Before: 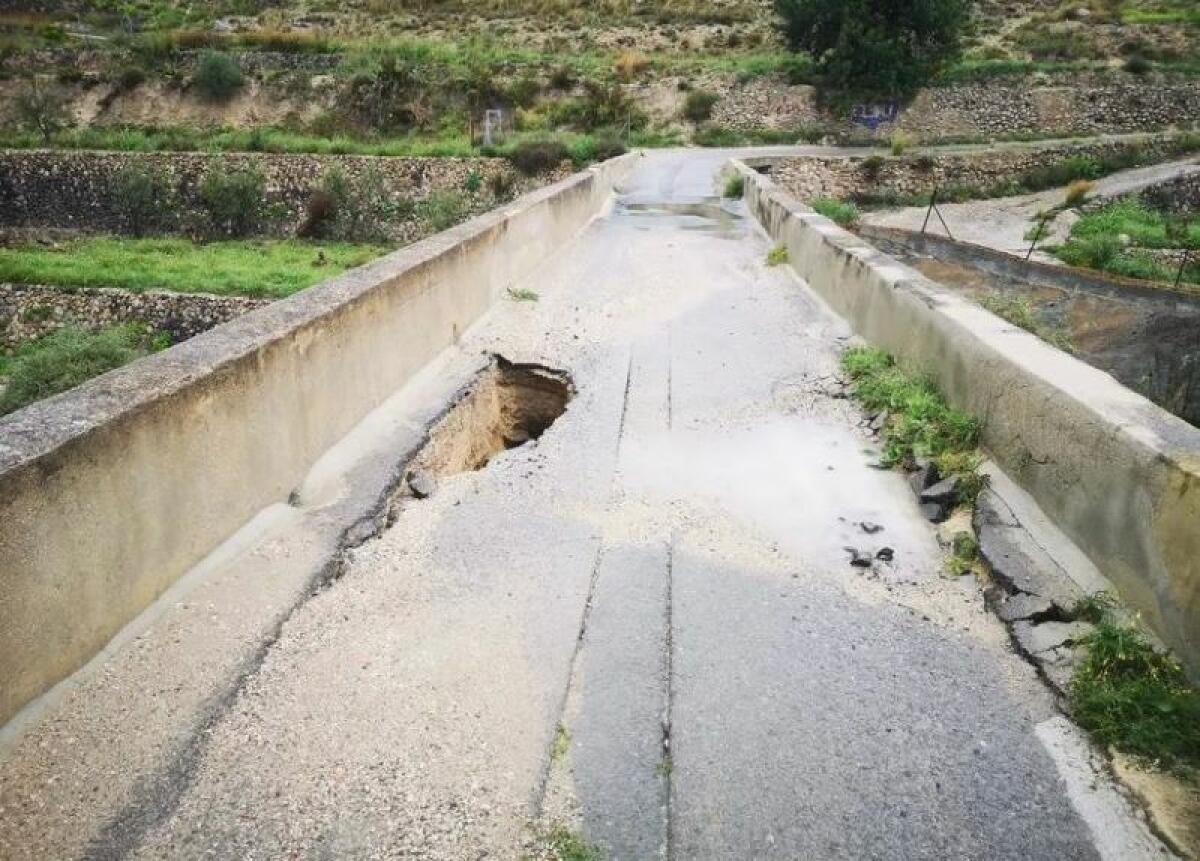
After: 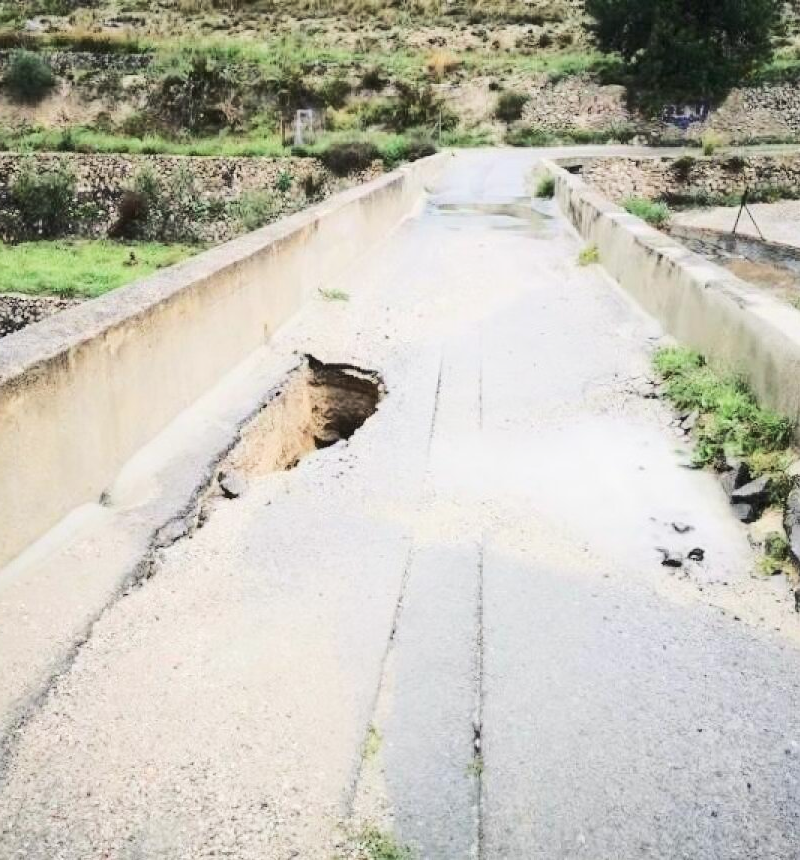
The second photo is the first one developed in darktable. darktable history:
rgb curve: curves: ch0 [(0, 0) (0.284, 0.292) (0.505, 0.644) (1, 1)], compensate middle gray true
crop and rotate: left 15.754%, right 17.579%
contrast brightness saturation: contrast 0.11, saturation -0.17
